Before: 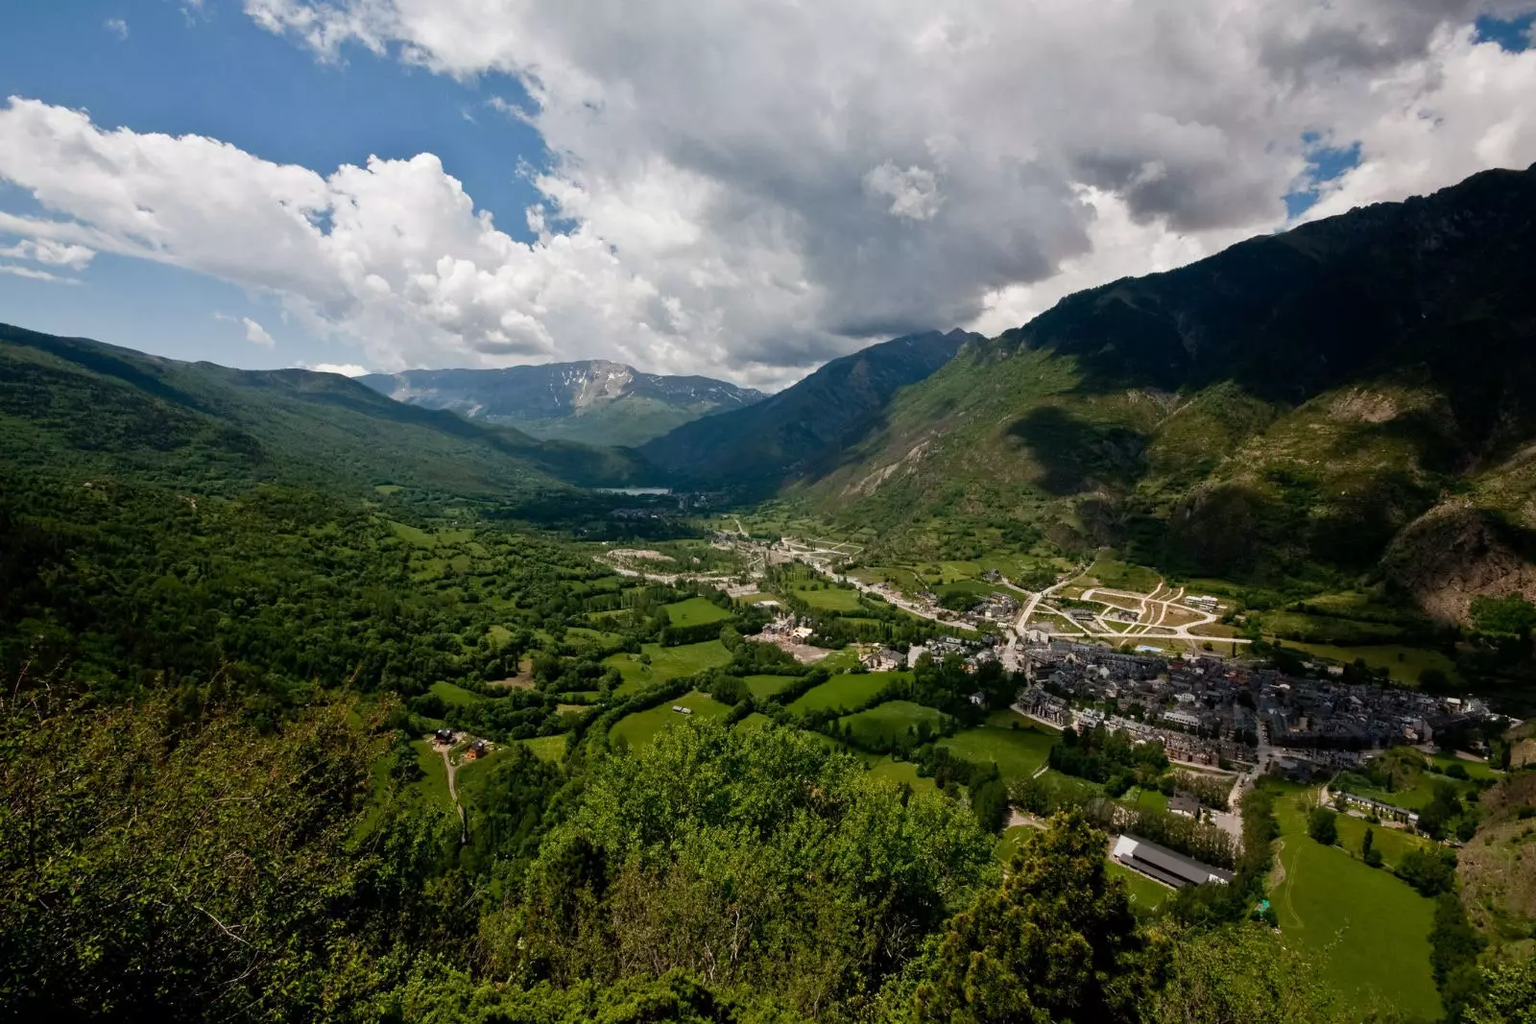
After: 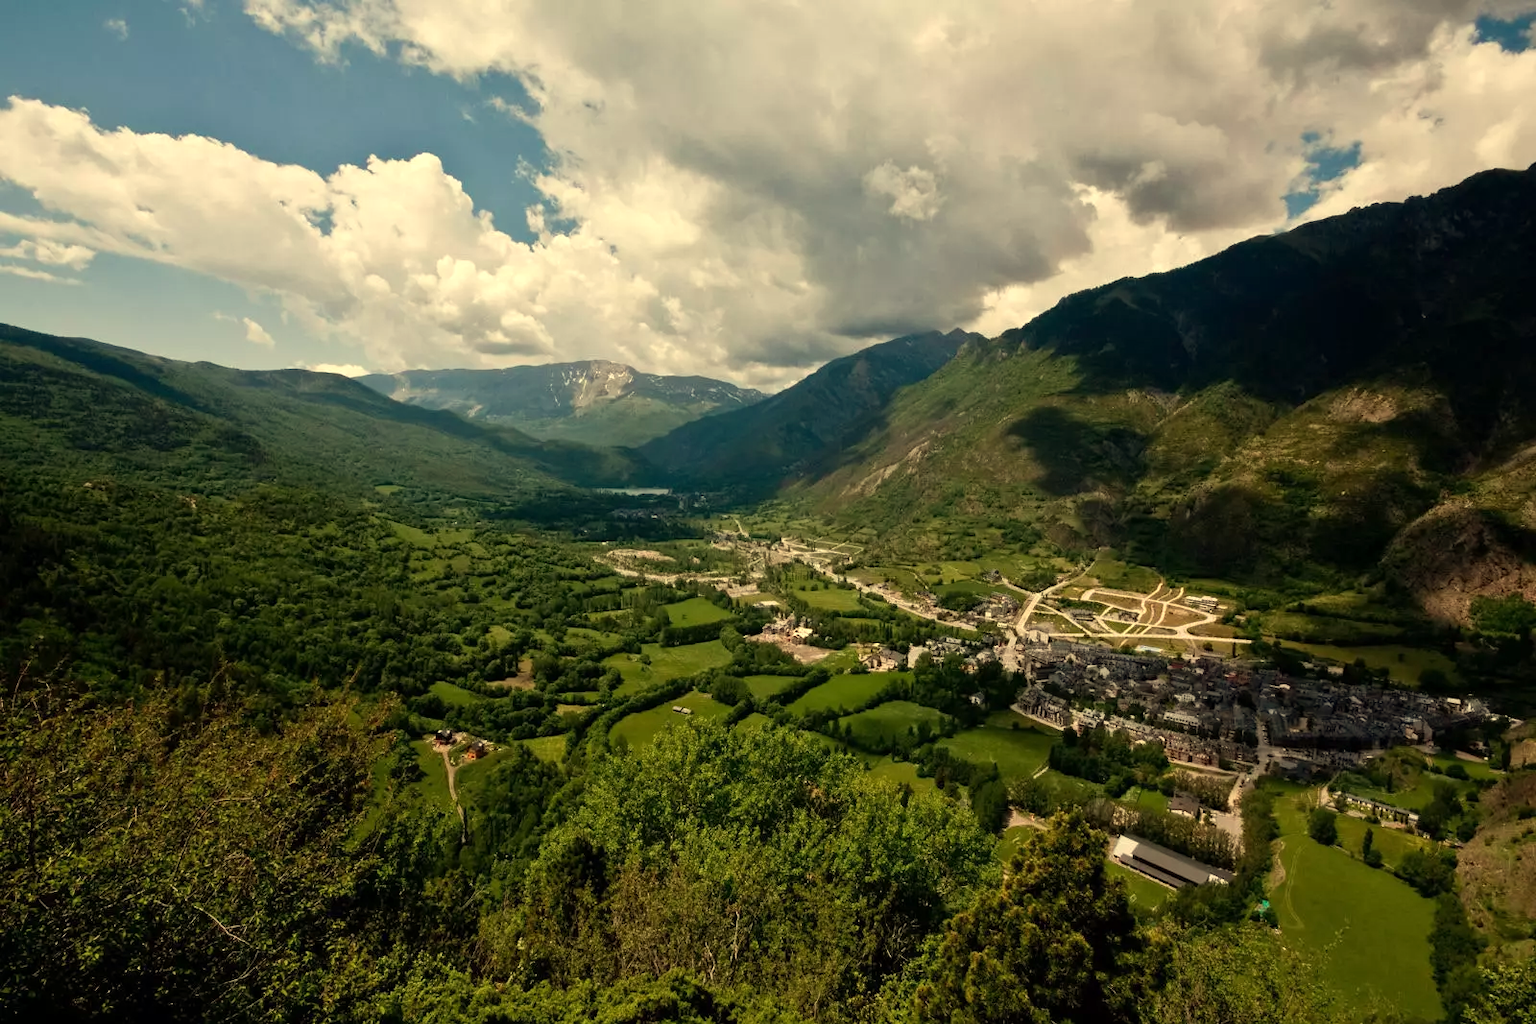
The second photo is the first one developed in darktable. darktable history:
exposure: exposure 0.161 EV, compensate highlight preservation false
white balance: red 1.08, blue 0.791
